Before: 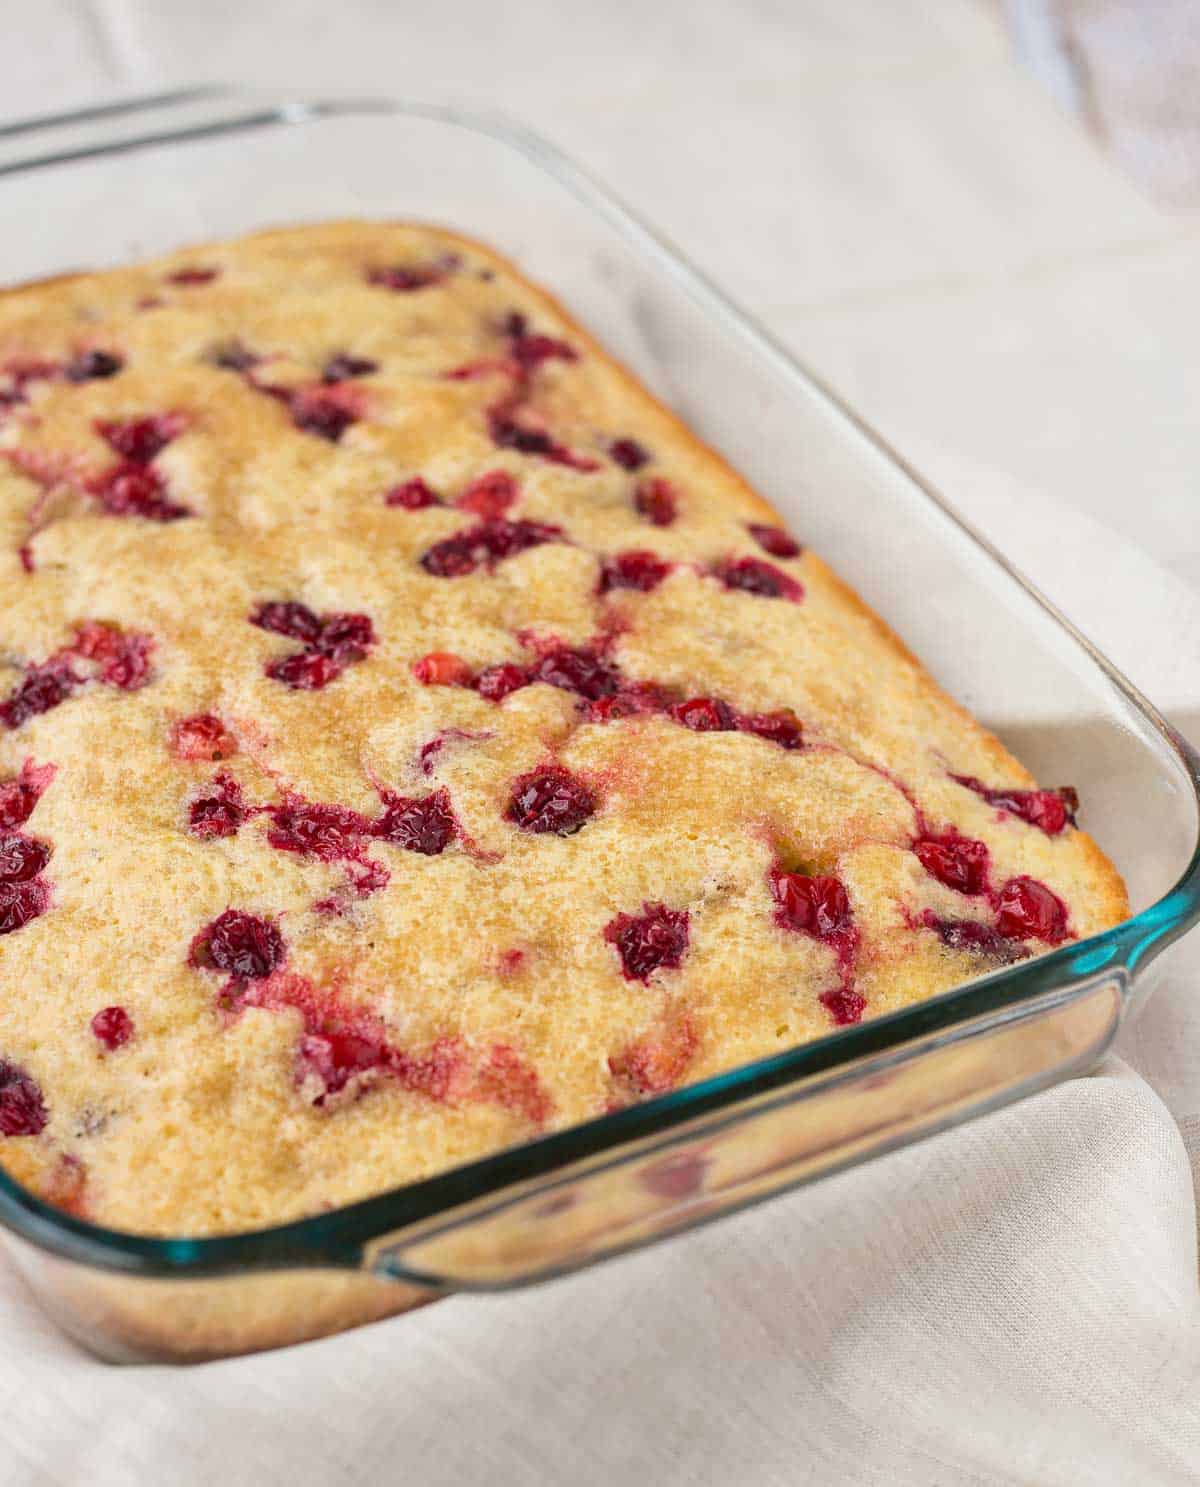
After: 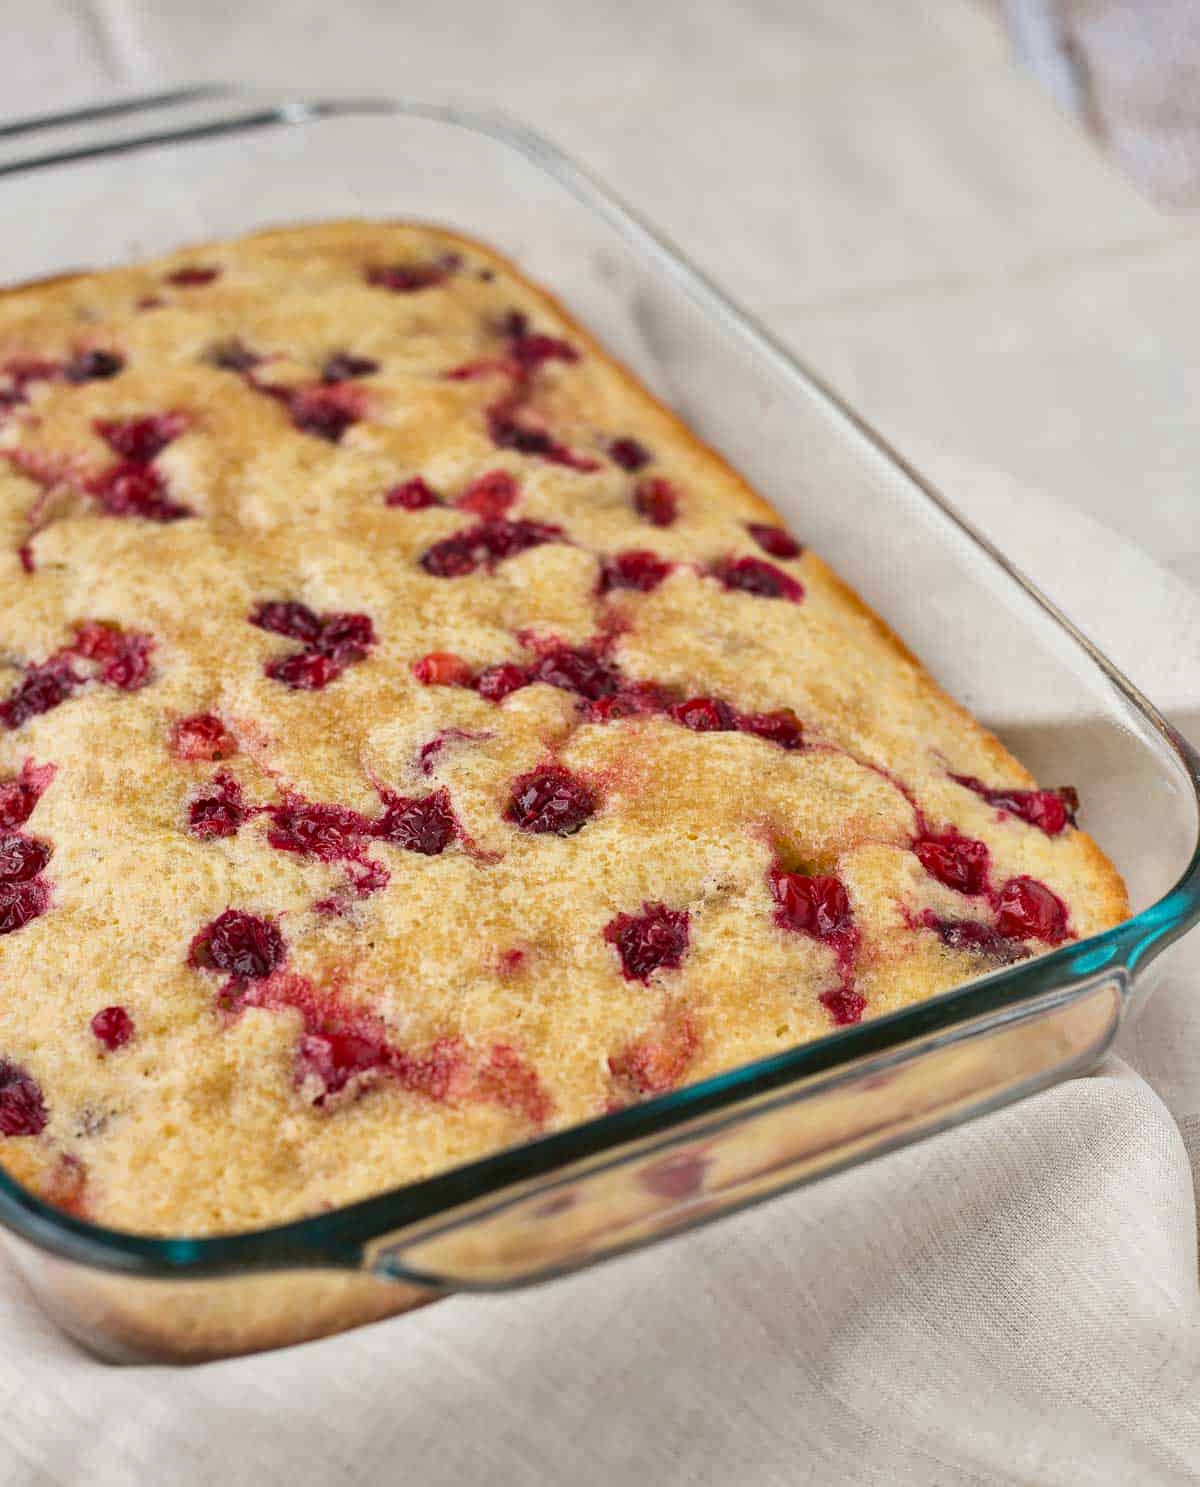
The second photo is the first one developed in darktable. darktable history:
contrast brightness saturation: saturation -0.046
shadows and highlights: highlights color adjustment 73%, low approximation 0.01, soften with gaussian
